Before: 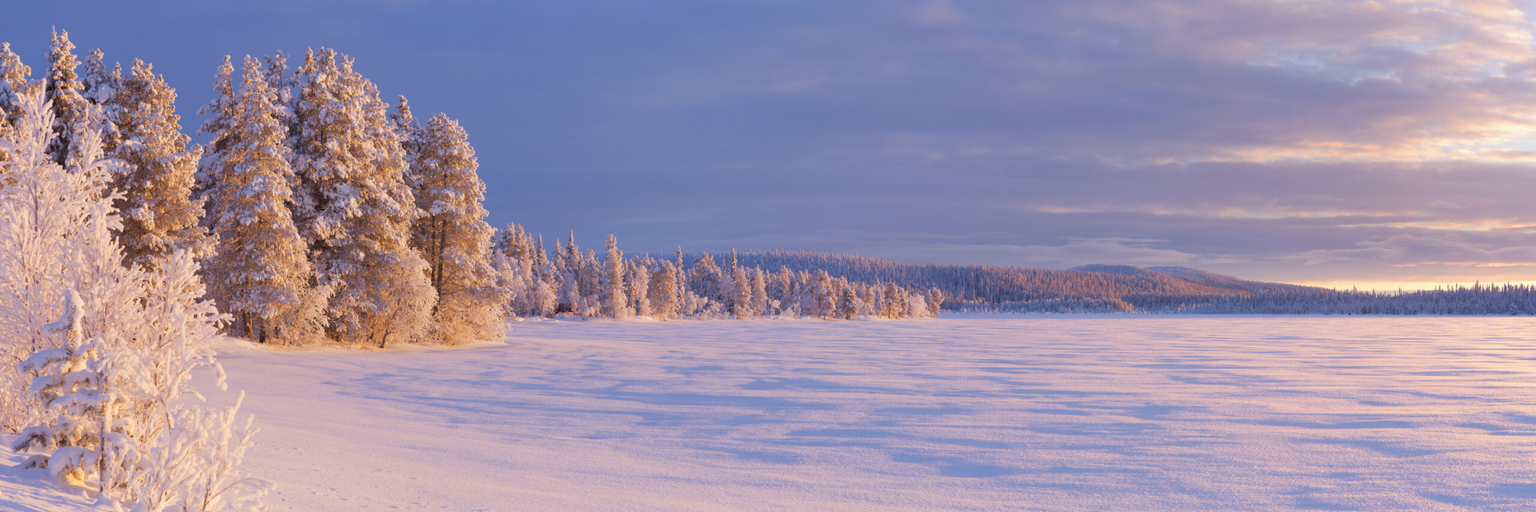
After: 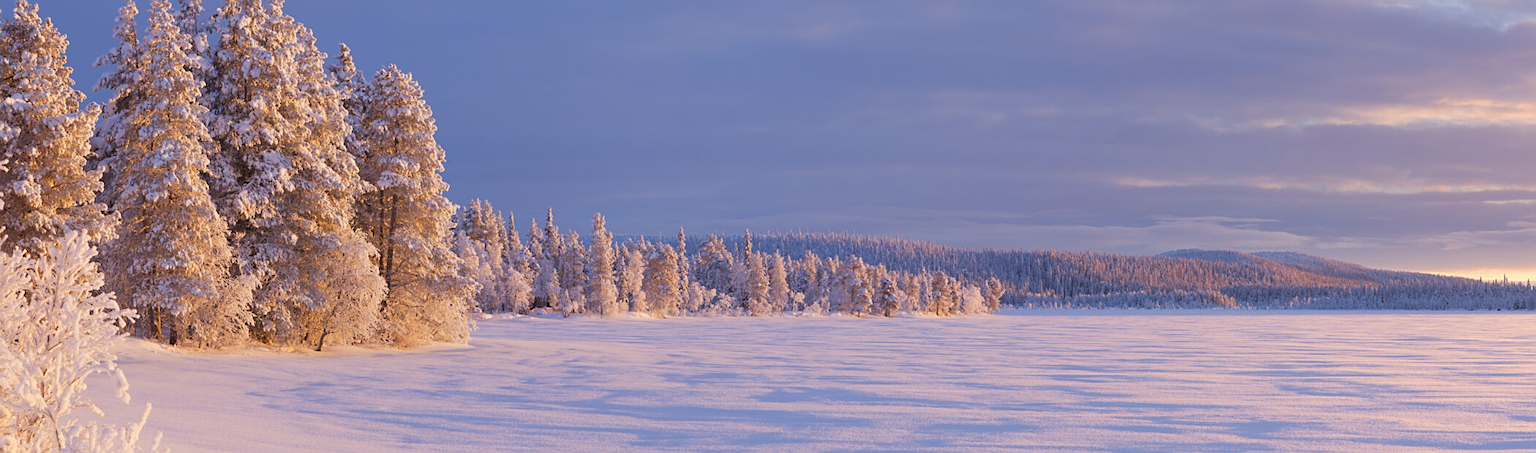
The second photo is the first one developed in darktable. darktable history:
sharpen: on, module defaults
crop: left 7.856%, top 11.836%, right 10.12%, bottom 15.387%
